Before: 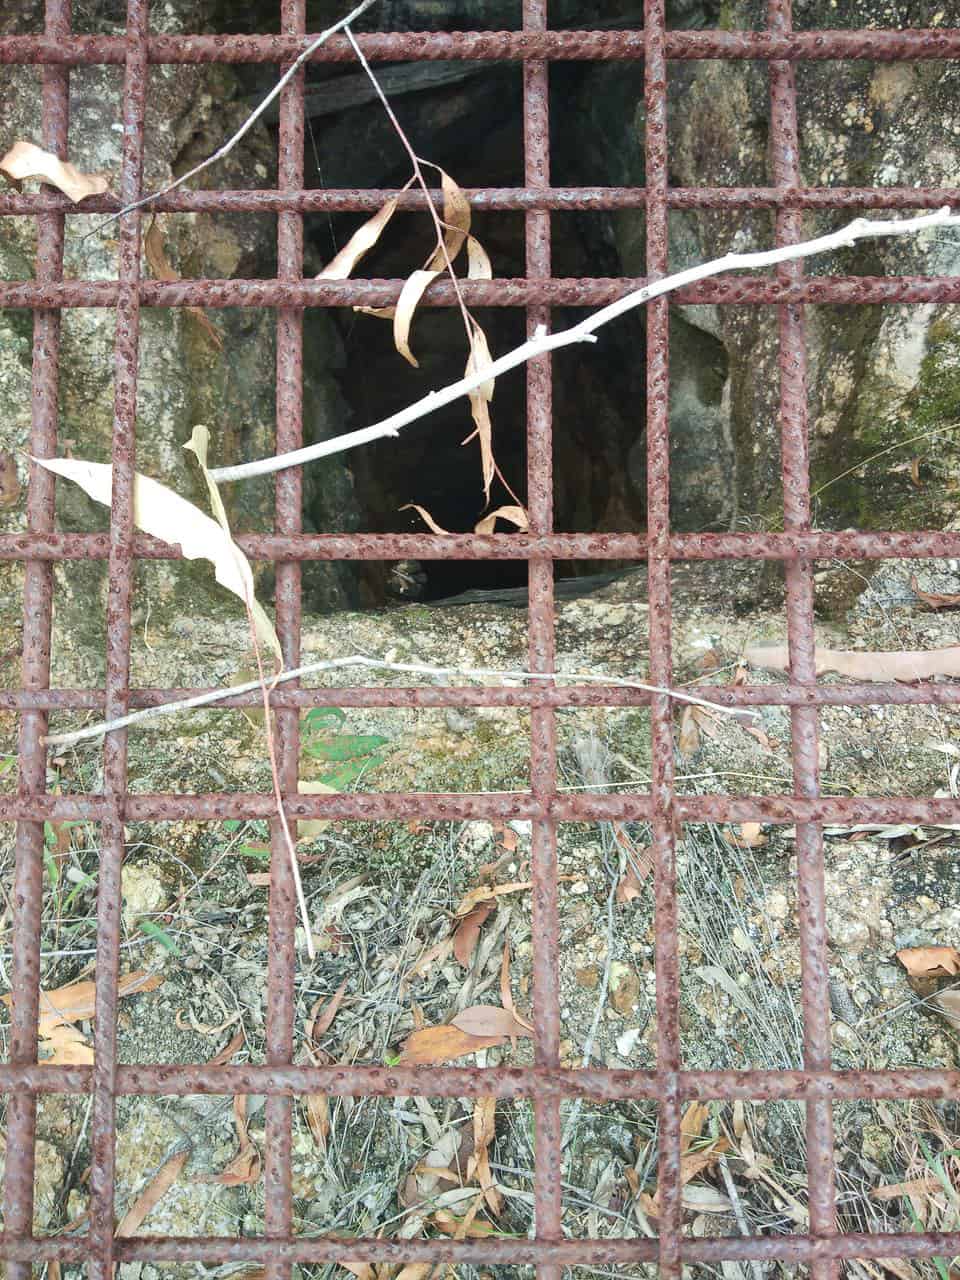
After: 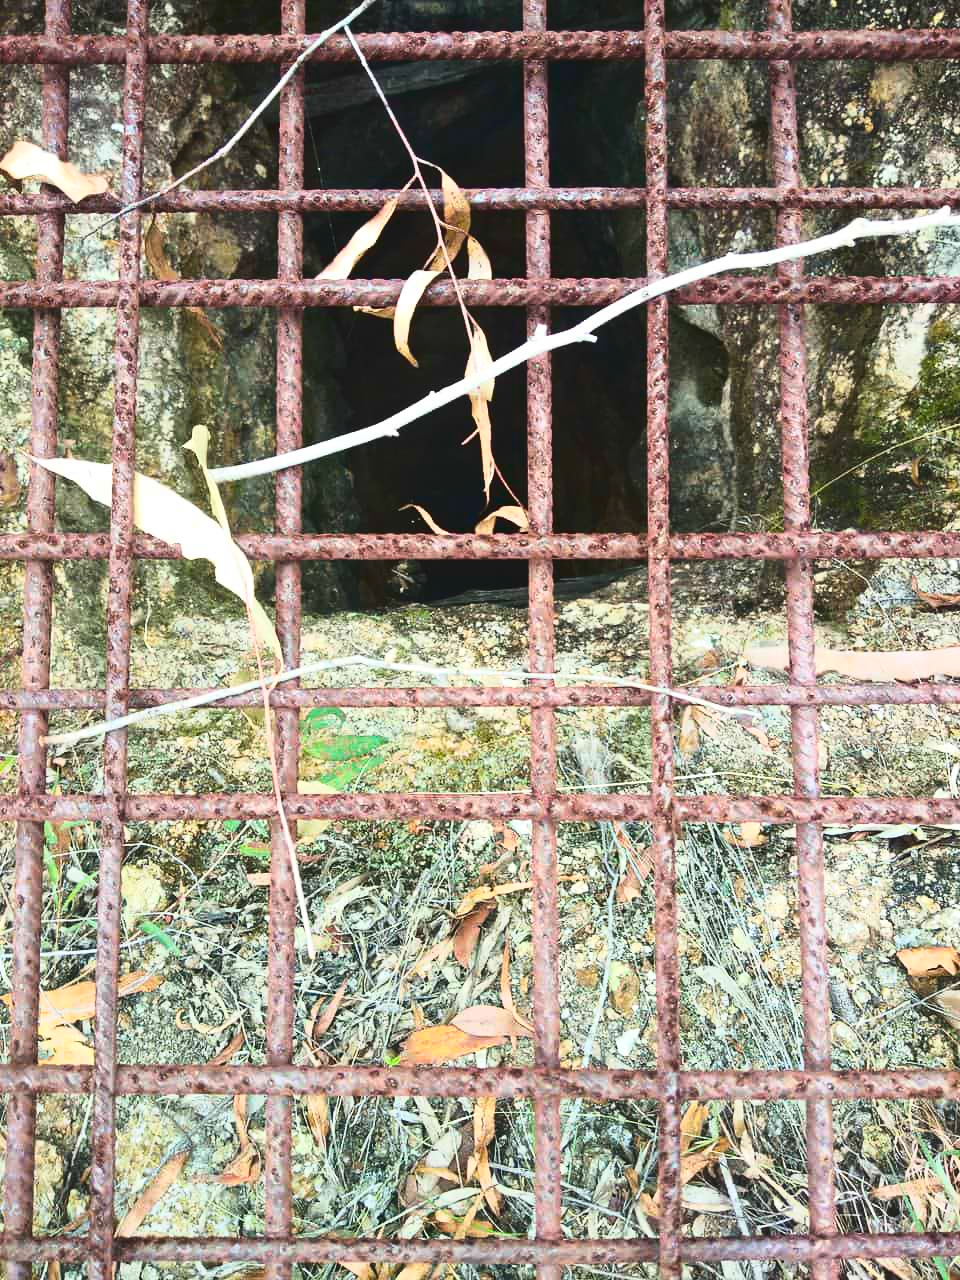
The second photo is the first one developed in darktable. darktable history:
tone curve: curves: ch0 [(0, 0) (0.003, 0.06) (0.011, 0.059) (0.025, 0.065) (0.044, 0.076) (0.069, 0.088) (0.1, 0.102) (0.136, 0.116) (0.177, 0.137) (0.224, 0.169) (0.277, 0.214) (0.335, 0.271) (0.399, 0.356) (0.468, 0.459) (0.543, 0.579) (0.623, 0.705) (0.709, 0.823) (0.801, 0.918) (0.898, 0.963) (1, 1)], color space Lab, linked channels
color balance rgb: linear chroma grading › shadows 10.146%, linear chroma grading › highlights 10.822%, linear chroma grading › global chroma 15.473%, linear chroma grading › mid-tones 14.643%, perceptual saturation grading › global saturation 0.823%
